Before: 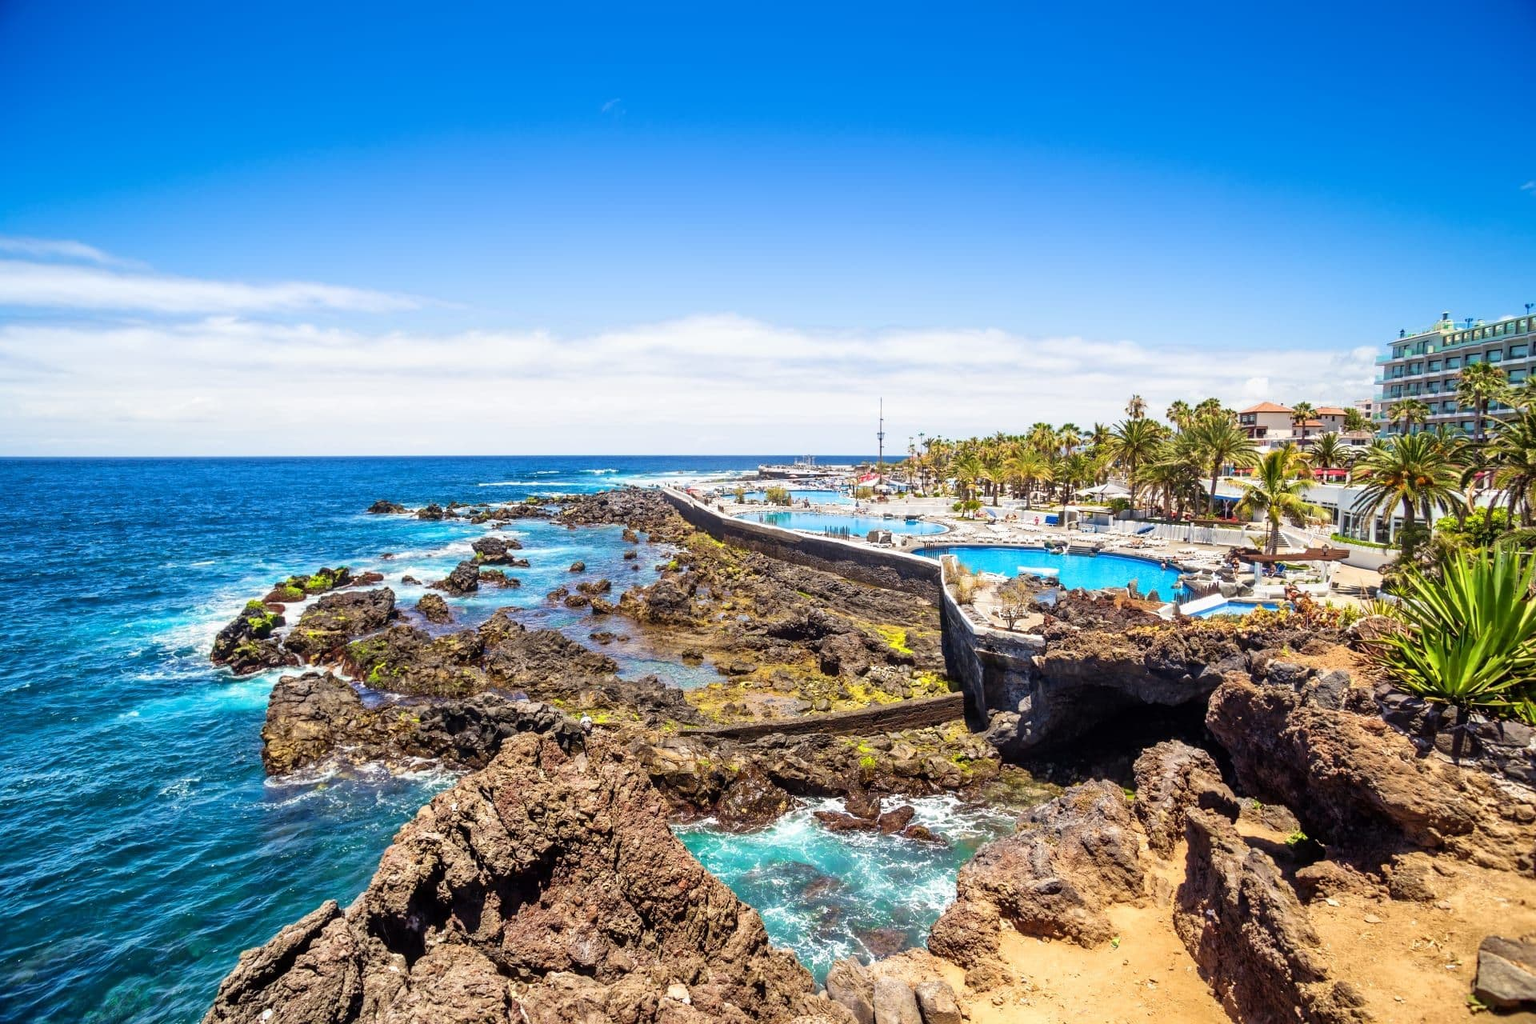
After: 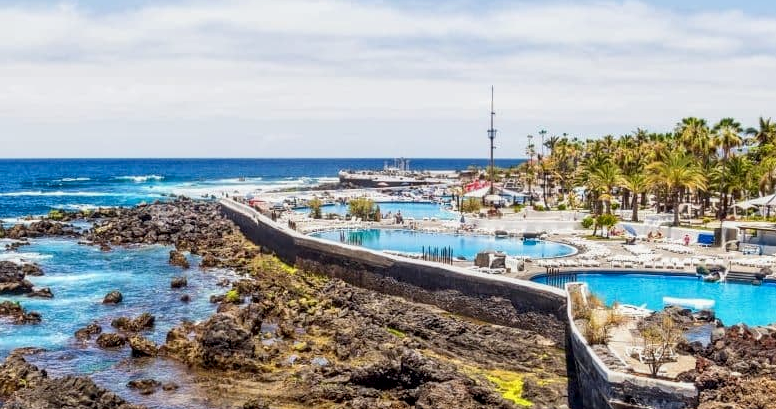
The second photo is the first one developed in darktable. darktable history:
local contrast: detail 130%
exposure: black level correction 0.001, exposure -0.2 EV, compensate highlight preservation false
crop: left 31.751%, top 32.172%, right 27.8%, bottom 35.83%
